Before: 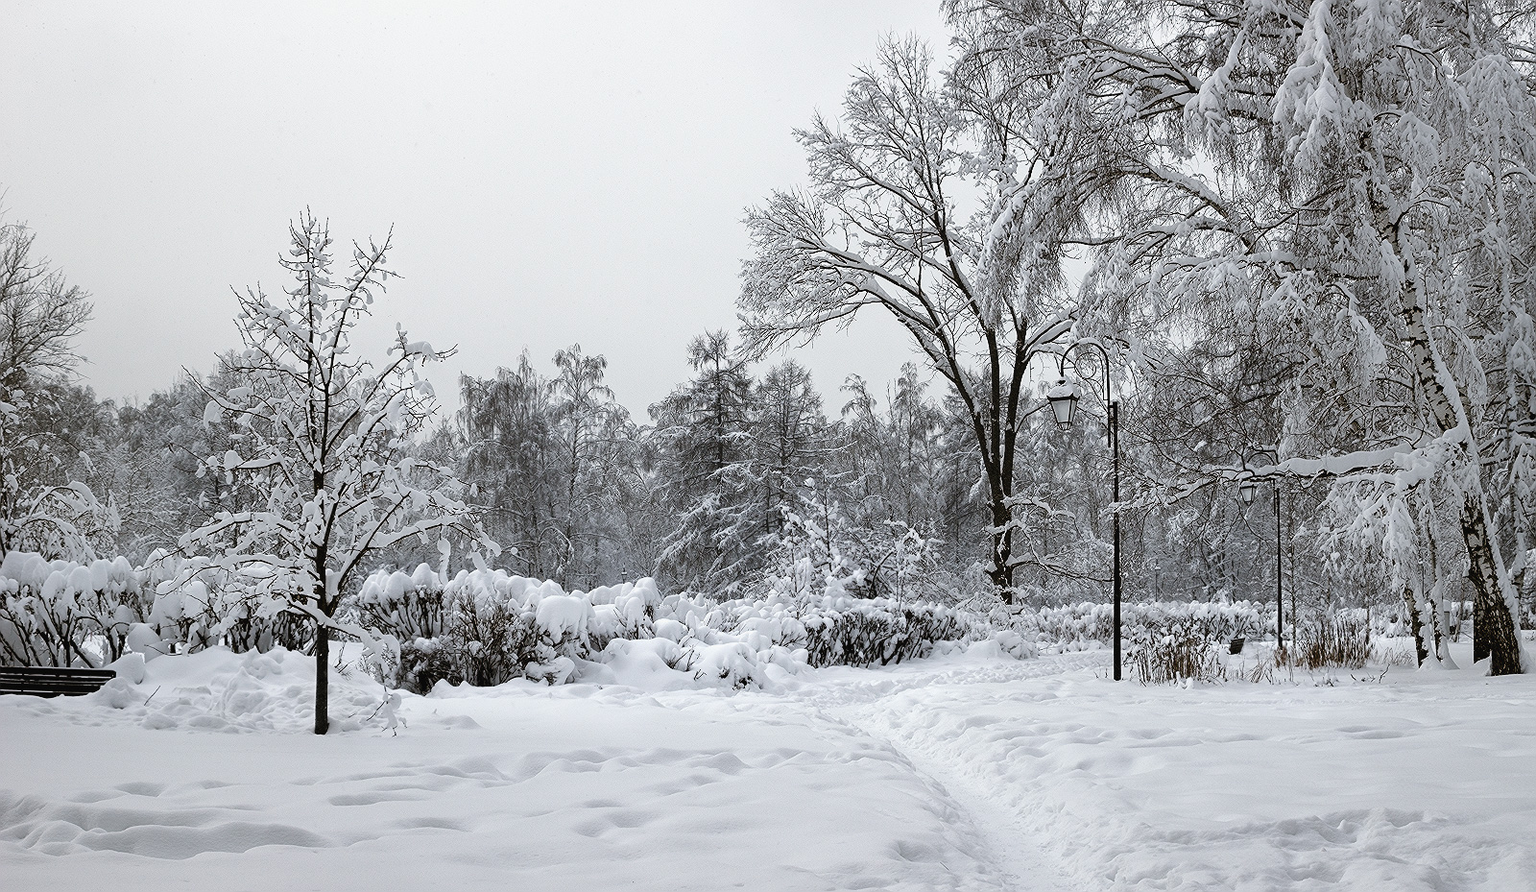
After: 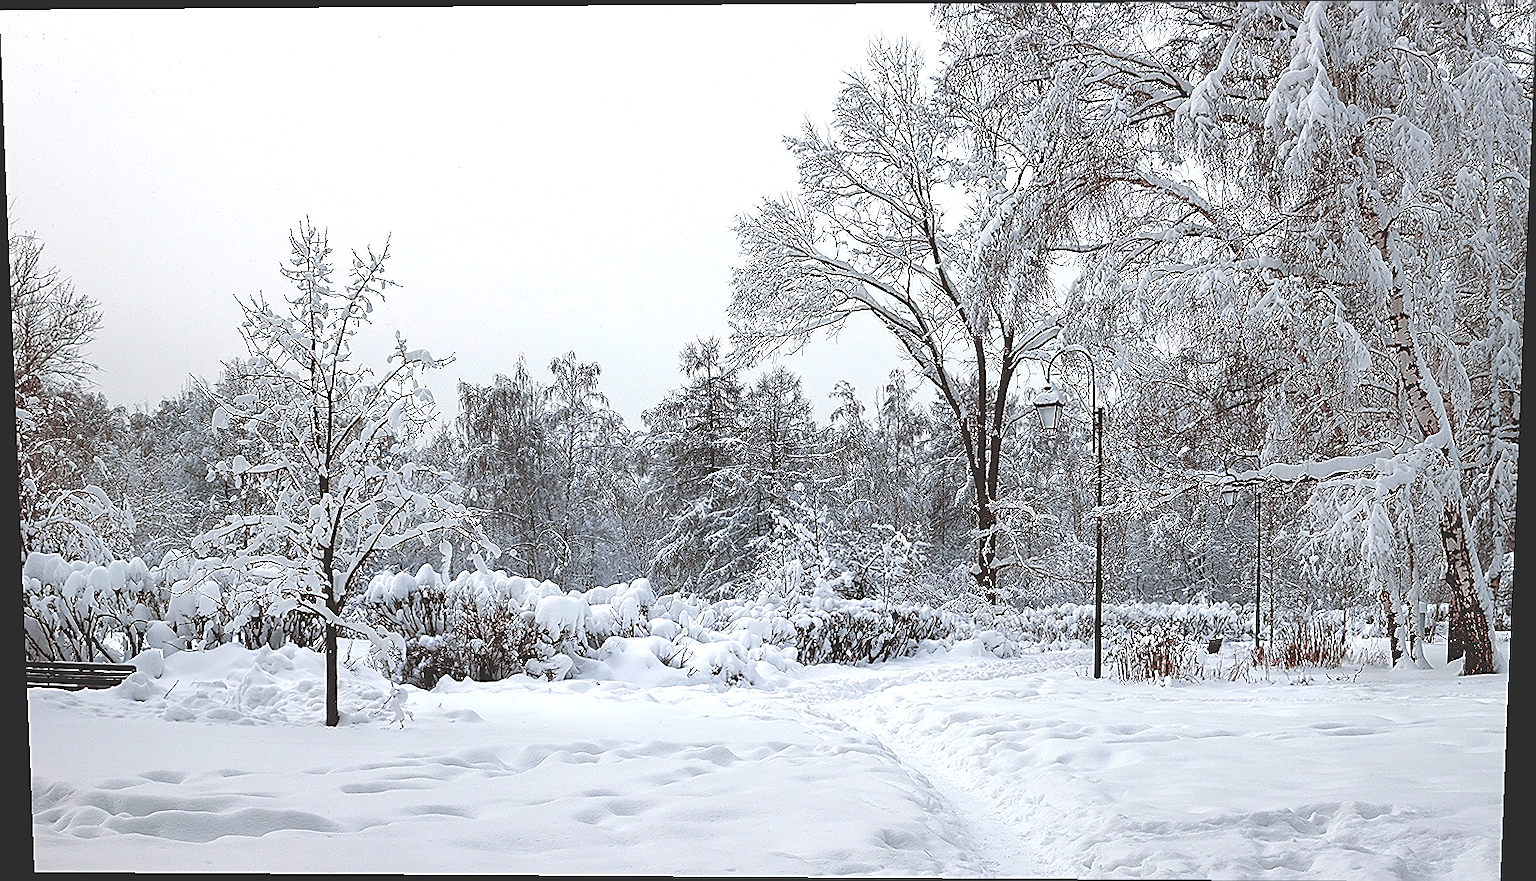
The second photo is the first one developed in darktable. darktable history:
sharpen: radius 1.4, amount 1.25, threshold 0.7
color balance rgb: linear chroma grading › shadows 10%, linear chroma grading › highlights 10%, linear chroma grading › global chroma 15%, linear chroma grading › mid-tones 15%, perceptual saturation grading › global saturation 40%, perceptual saturation grading › highlights -25%, perceptual saturation grading › mid-tones 35%, perceptual saturation grading › shadows 35%, perceptual brilliance grading › global brilliance 11.29%, global vibrance 11.29%
exposure: black level correction -0.025, exposure -0.117 EV, compensate highlight preservation false
rotate and perspective: lens shift (vertical) 0.048, lens shift (horizontal) -0.024, automatic cropping off
color zones: curves: ch2 [(0, 0.5) (0.084, 0.497) (0.323, 0.335) (0.4, 0.497) (1, 0.5)], process mode strong
